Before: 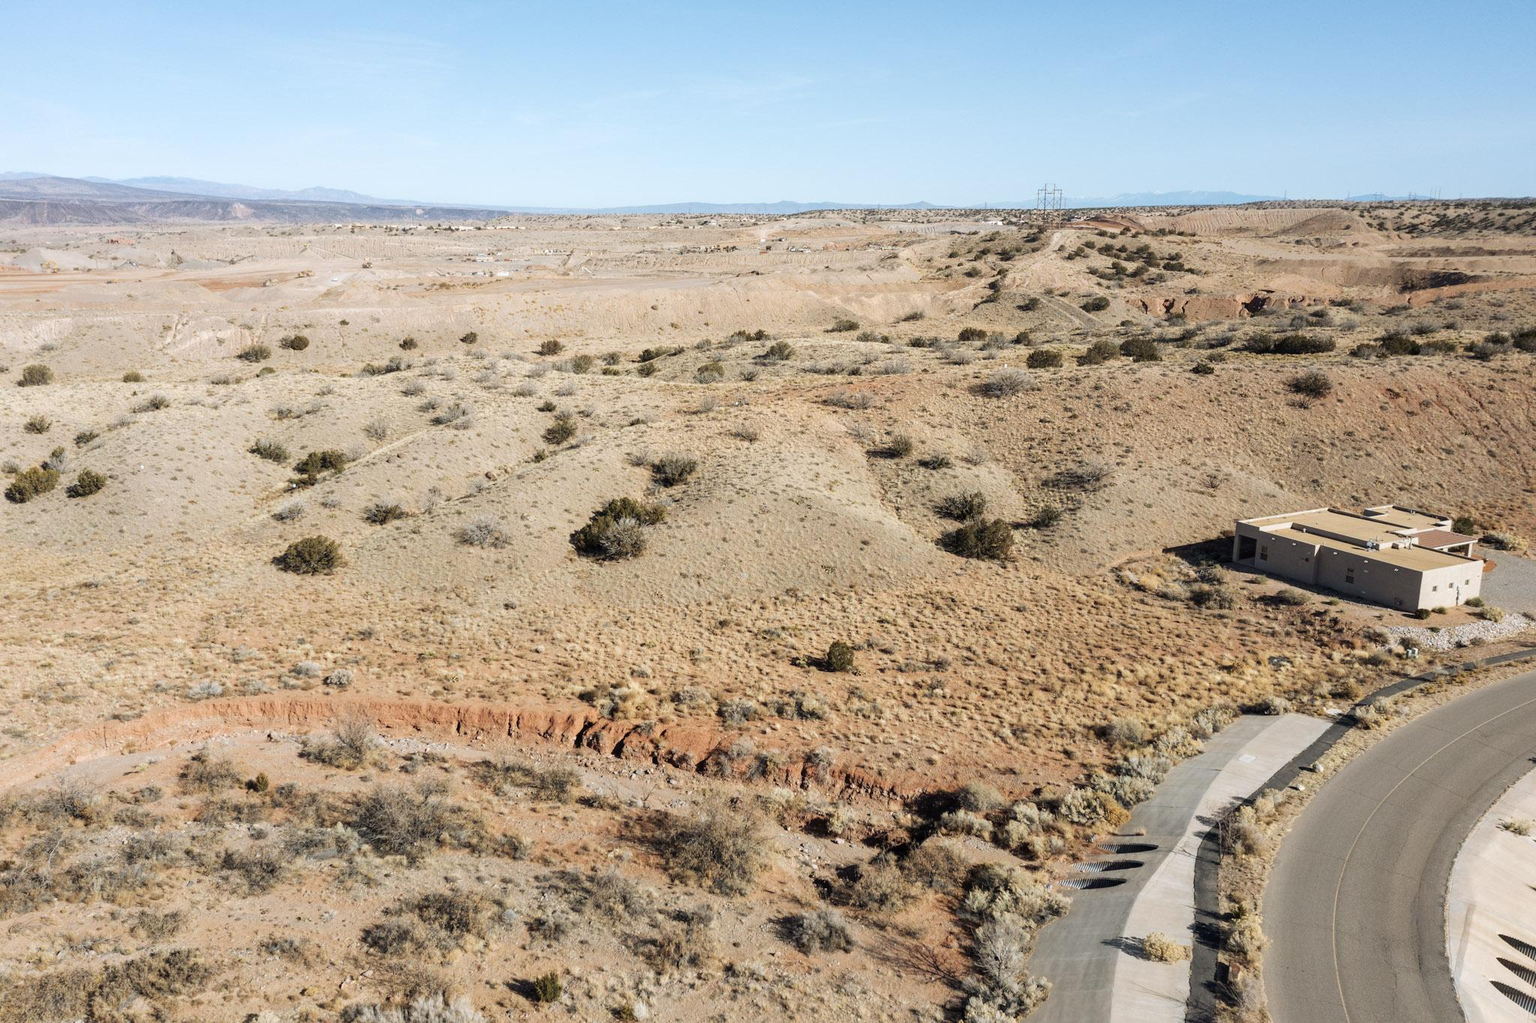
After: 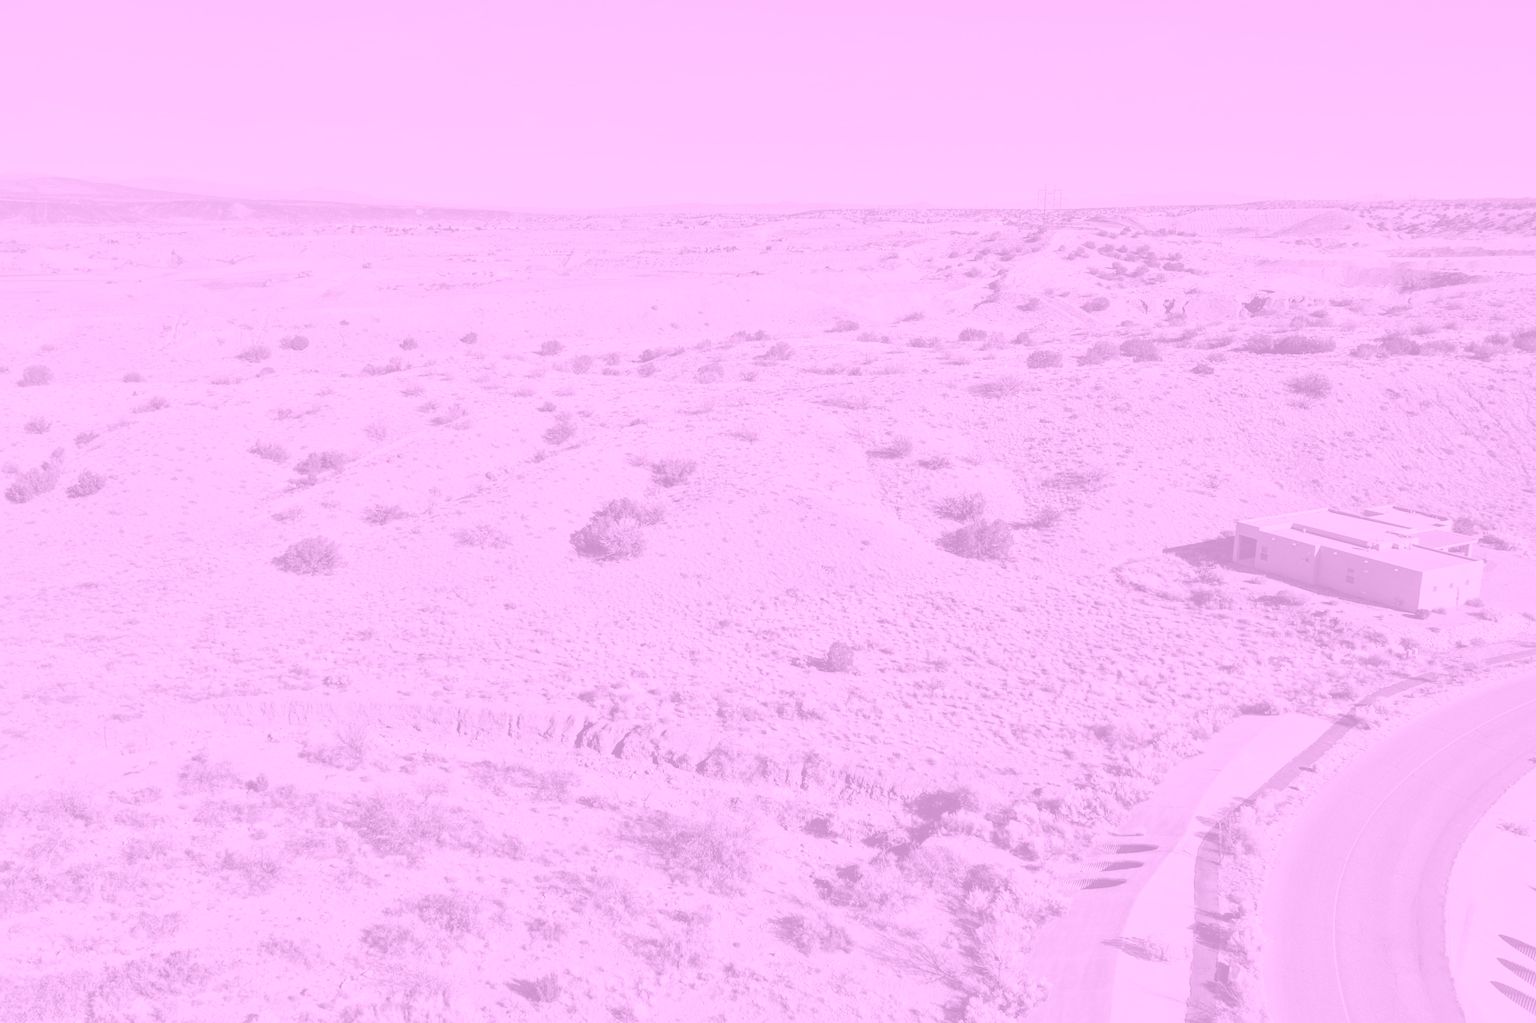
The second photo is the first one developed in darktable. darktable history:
sigmoid: contrast 1.22, skew 0.65
colorize: hue 331.2°, saturation 69%, source mix 30.28%, lightness 69.02%, version 1
tone equalizer: -8 EV -0.002 EV, -7 EV 0.005 EV, -6 EV -0.008 EV, -5 EV 0.007 EV, -4 EV -0.042 EV, -3 EV -0.233 EV, -2 EV -0.662 EV, -1 EV -0.983 EV, +0 EV -0.969 EV, smoothing diameter 2%, edges refinement/feathering 20, mask exposure compensation -1.57 EV, filter diffusion 5
shadows and highlights: shadows 30.63, highlights -63.22, shadows color adjustment 98%, highlights color adjustment 58.61%, soften with gaussian
